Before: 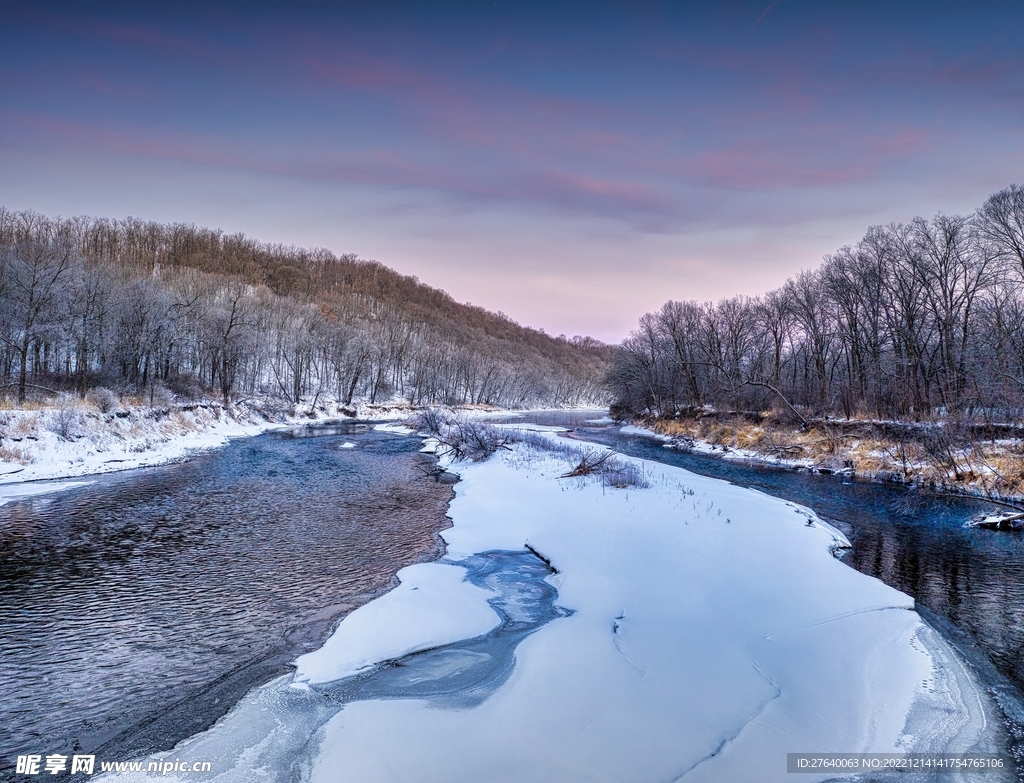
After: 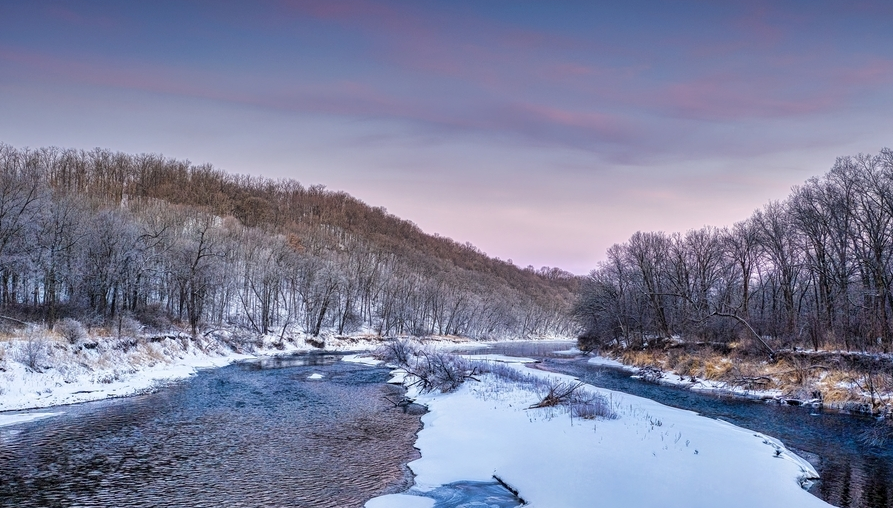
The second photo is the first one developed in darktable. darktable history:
exposure: compensate highlight preservation false
crop: left 3.143%, top 8.93%, right 9.647%, bottom 26.07%
